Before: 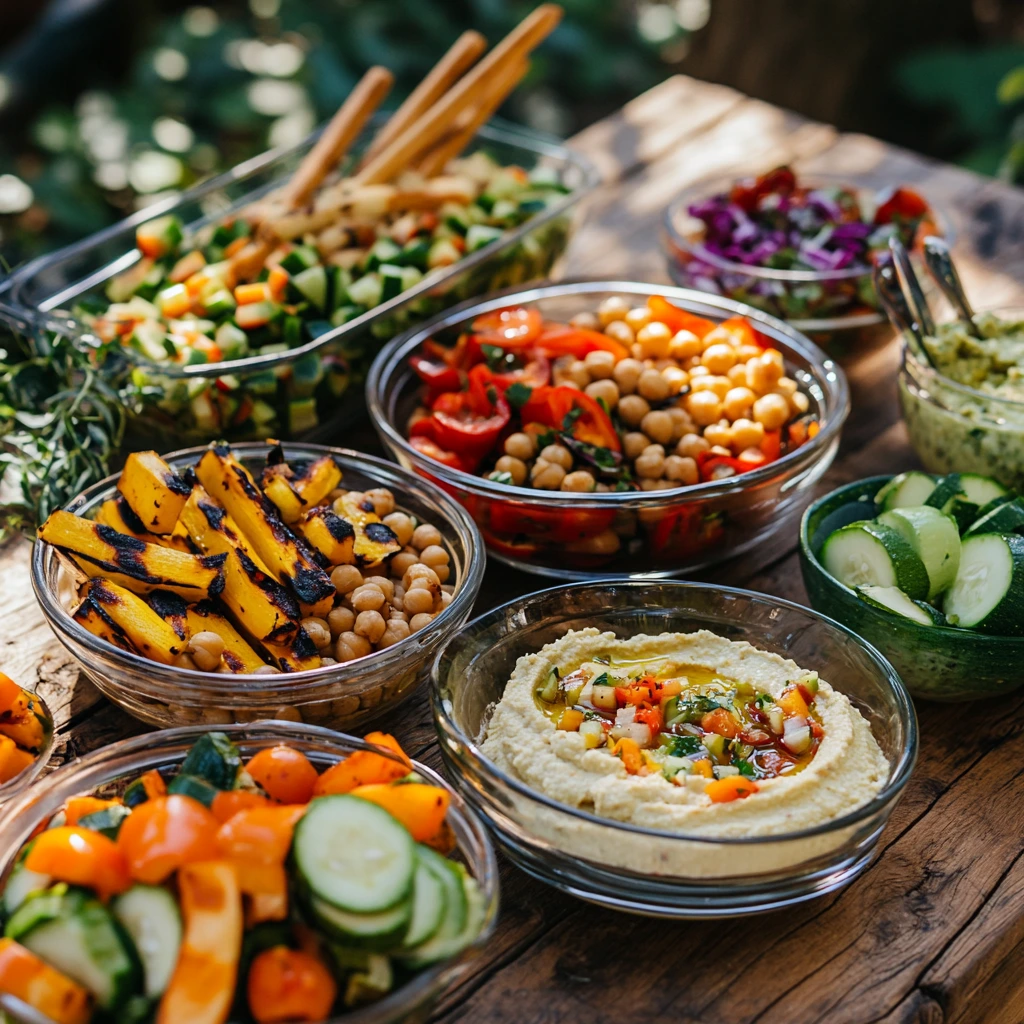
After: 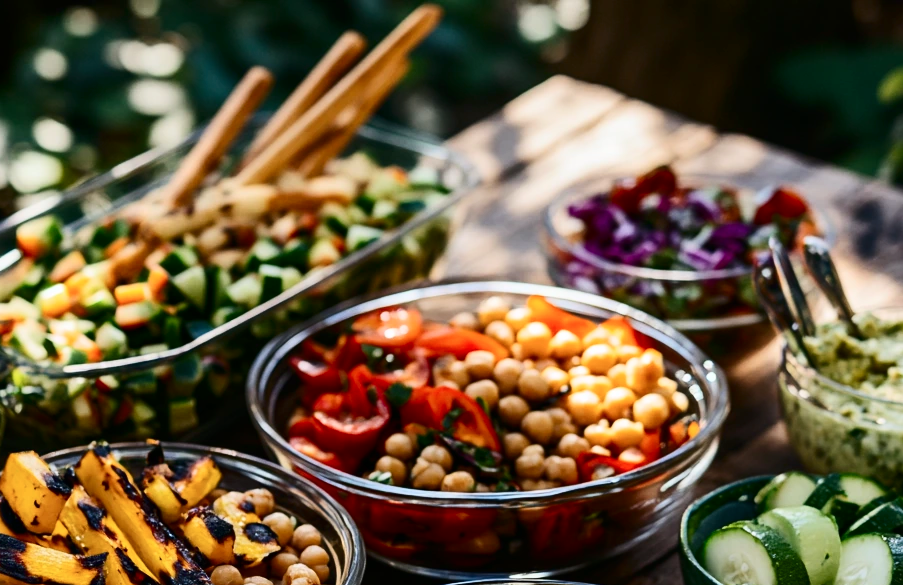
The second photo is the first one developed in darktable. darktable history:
contrast brightness saturation: contrast 0.28
crop and rotate: left 11.812%, bottom 42.776%
